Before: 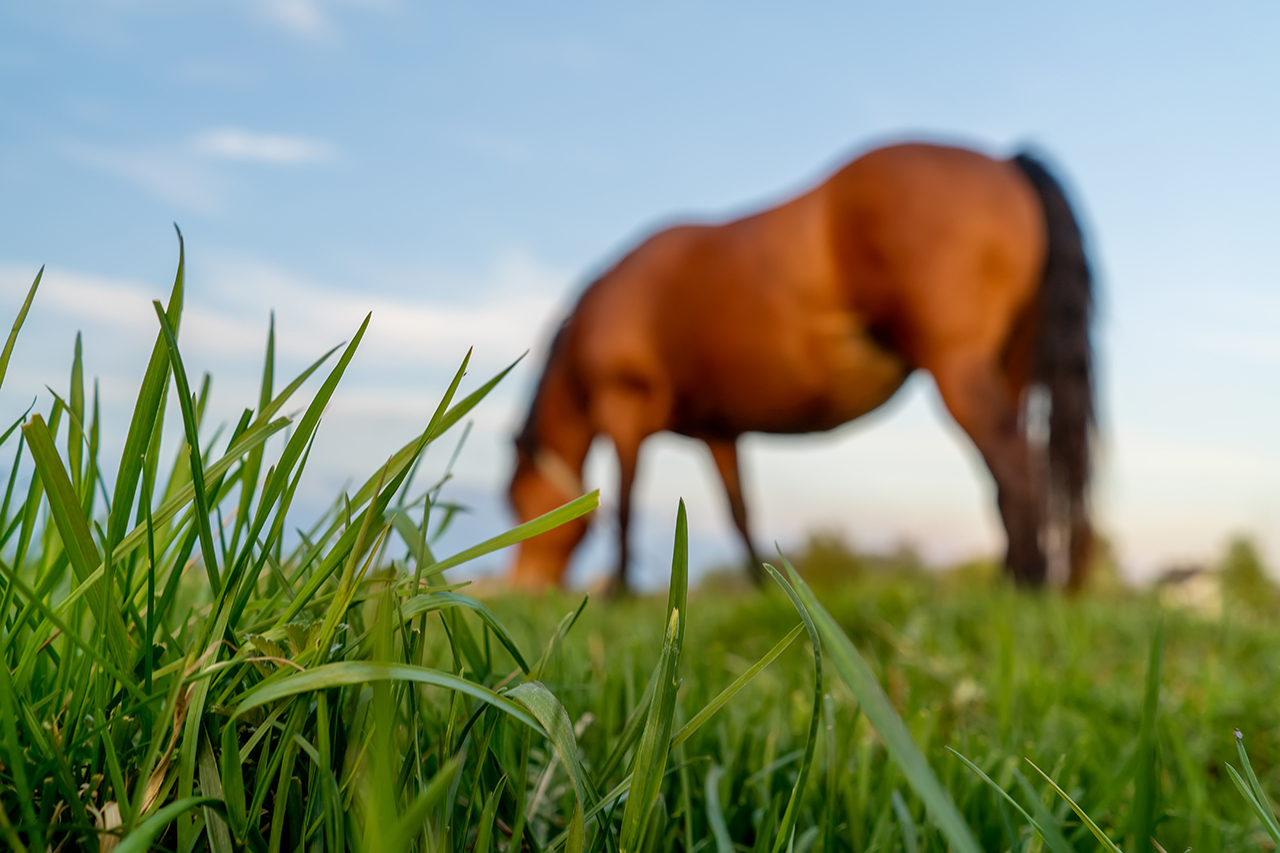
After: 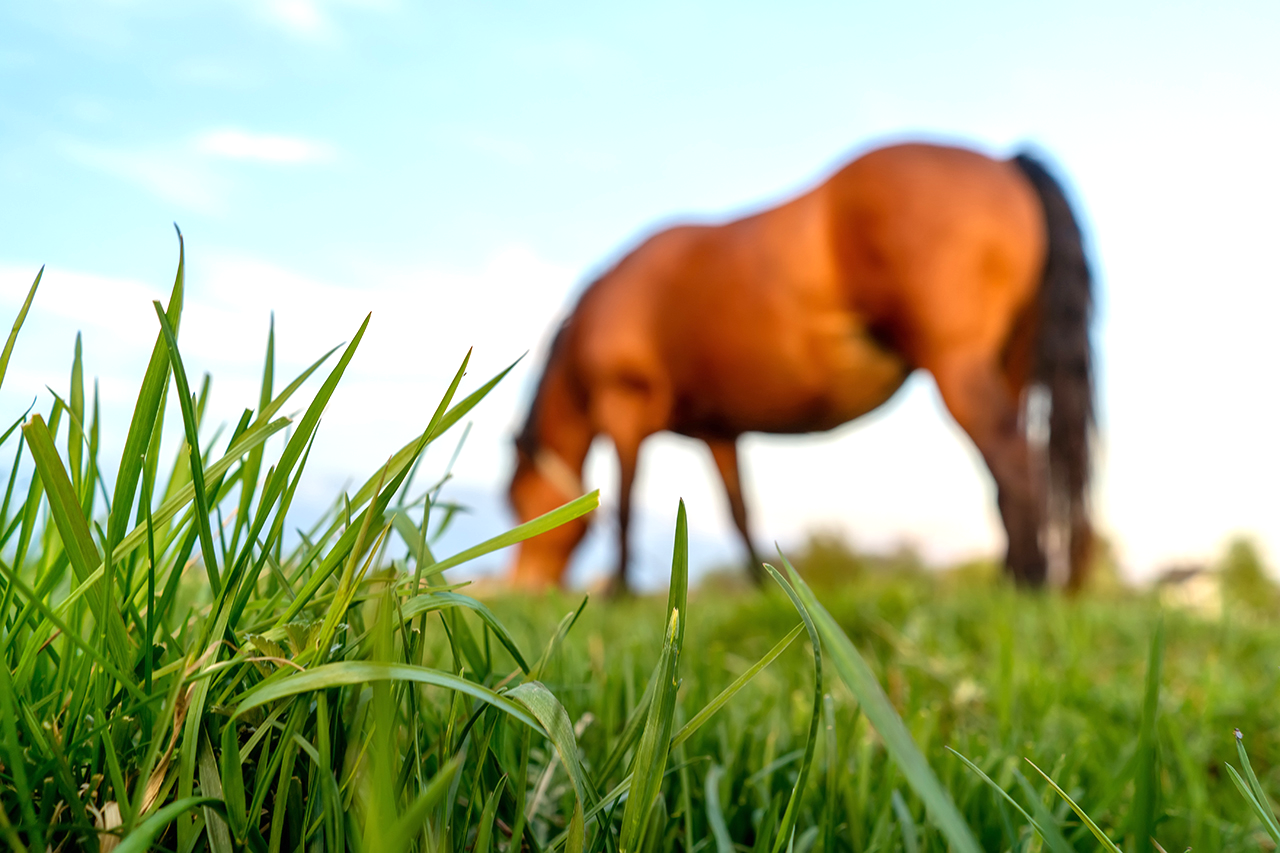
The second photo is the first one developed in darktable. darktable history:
graduated density: rotation -180°, offset 24.95
exposure: black level correction 0, exposure 0.9 EV, compensate exposure bias true, compensate highlight preservation false
